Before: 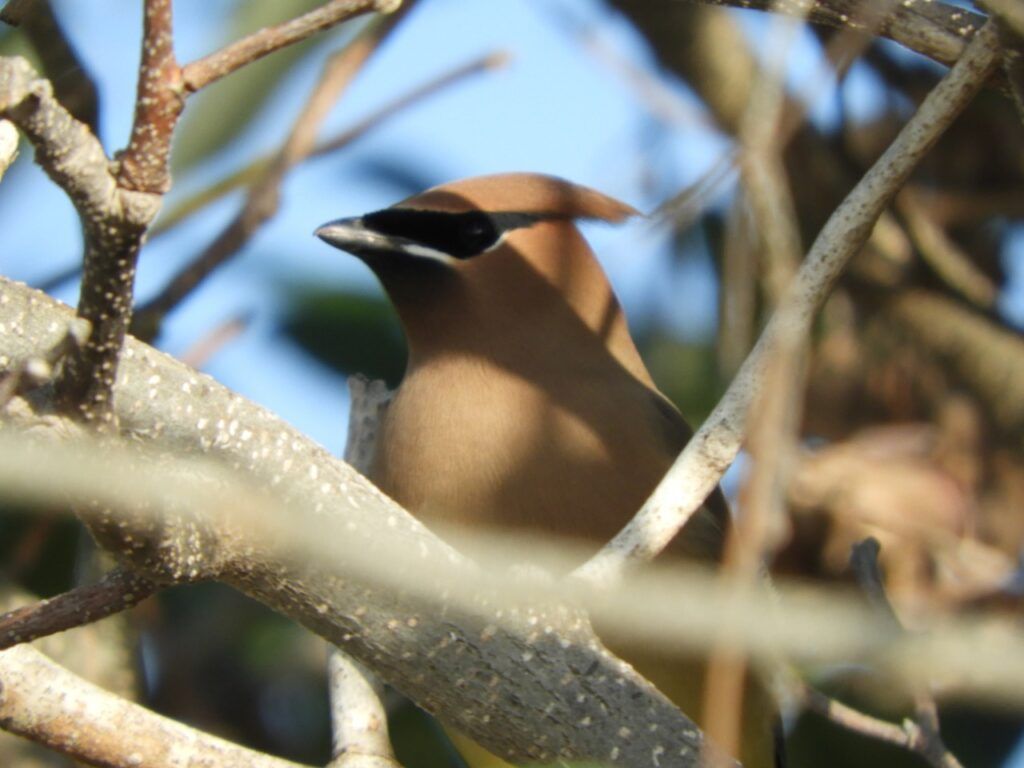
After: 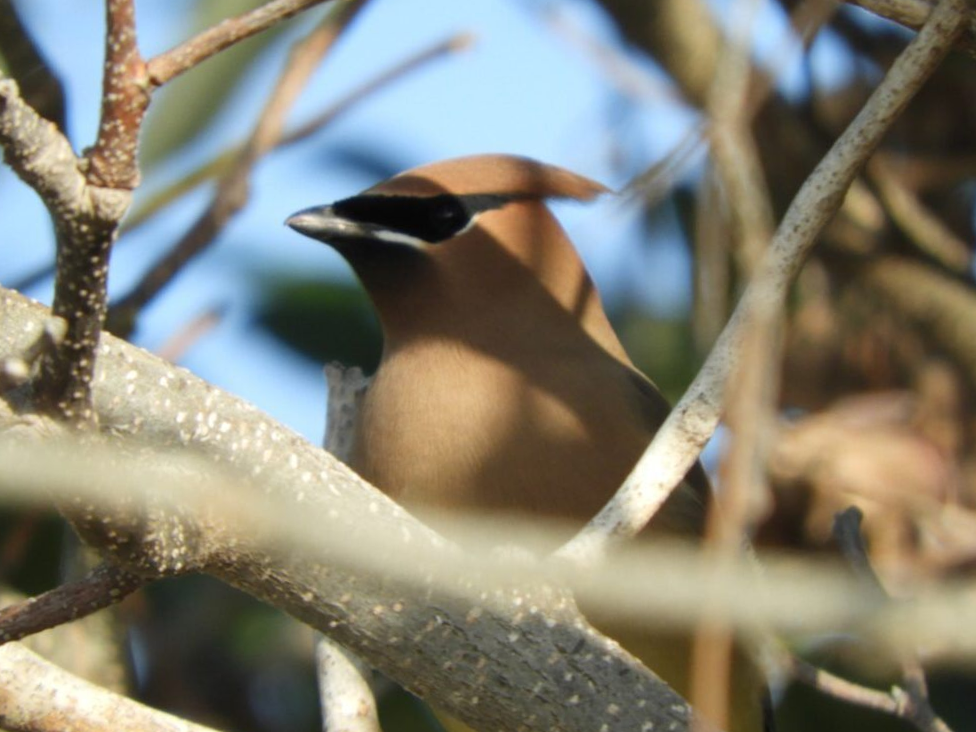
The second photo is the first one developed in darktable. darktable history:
rotate and perspective: rotation -2.12°, lens shift (vertical) 0.009, lens shift (horizontal) -0.008, automatic cropping original format, crop left 0.036, crop right 0.964, crop top 0.05, crop bottom 0.959
white balance: emerald 1
